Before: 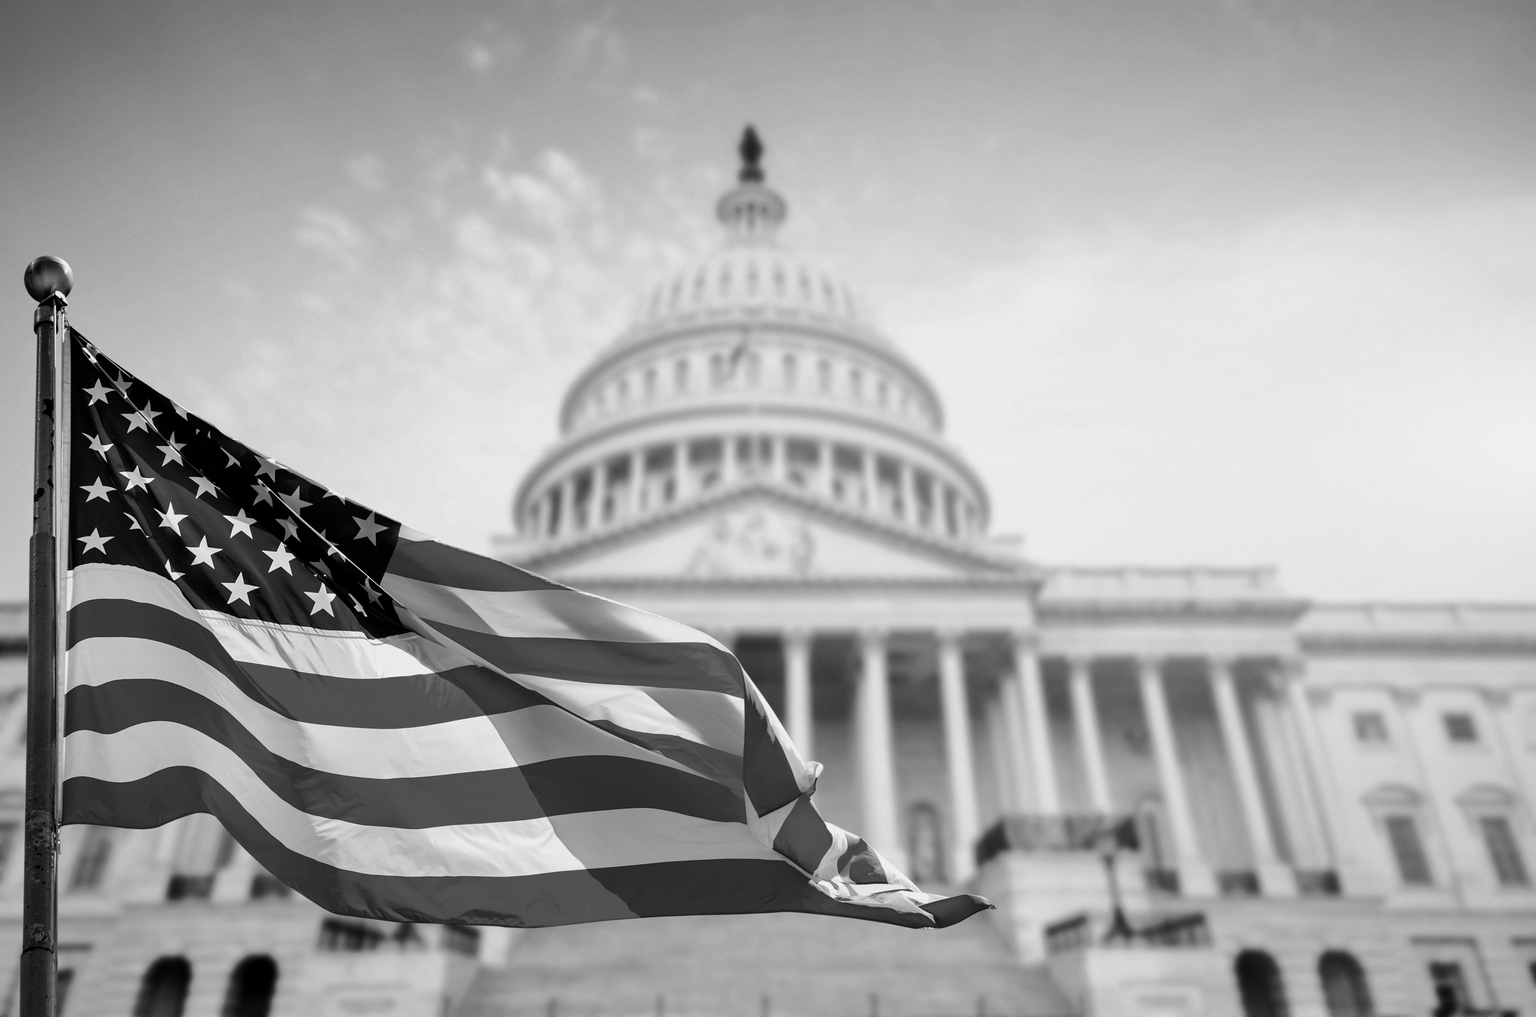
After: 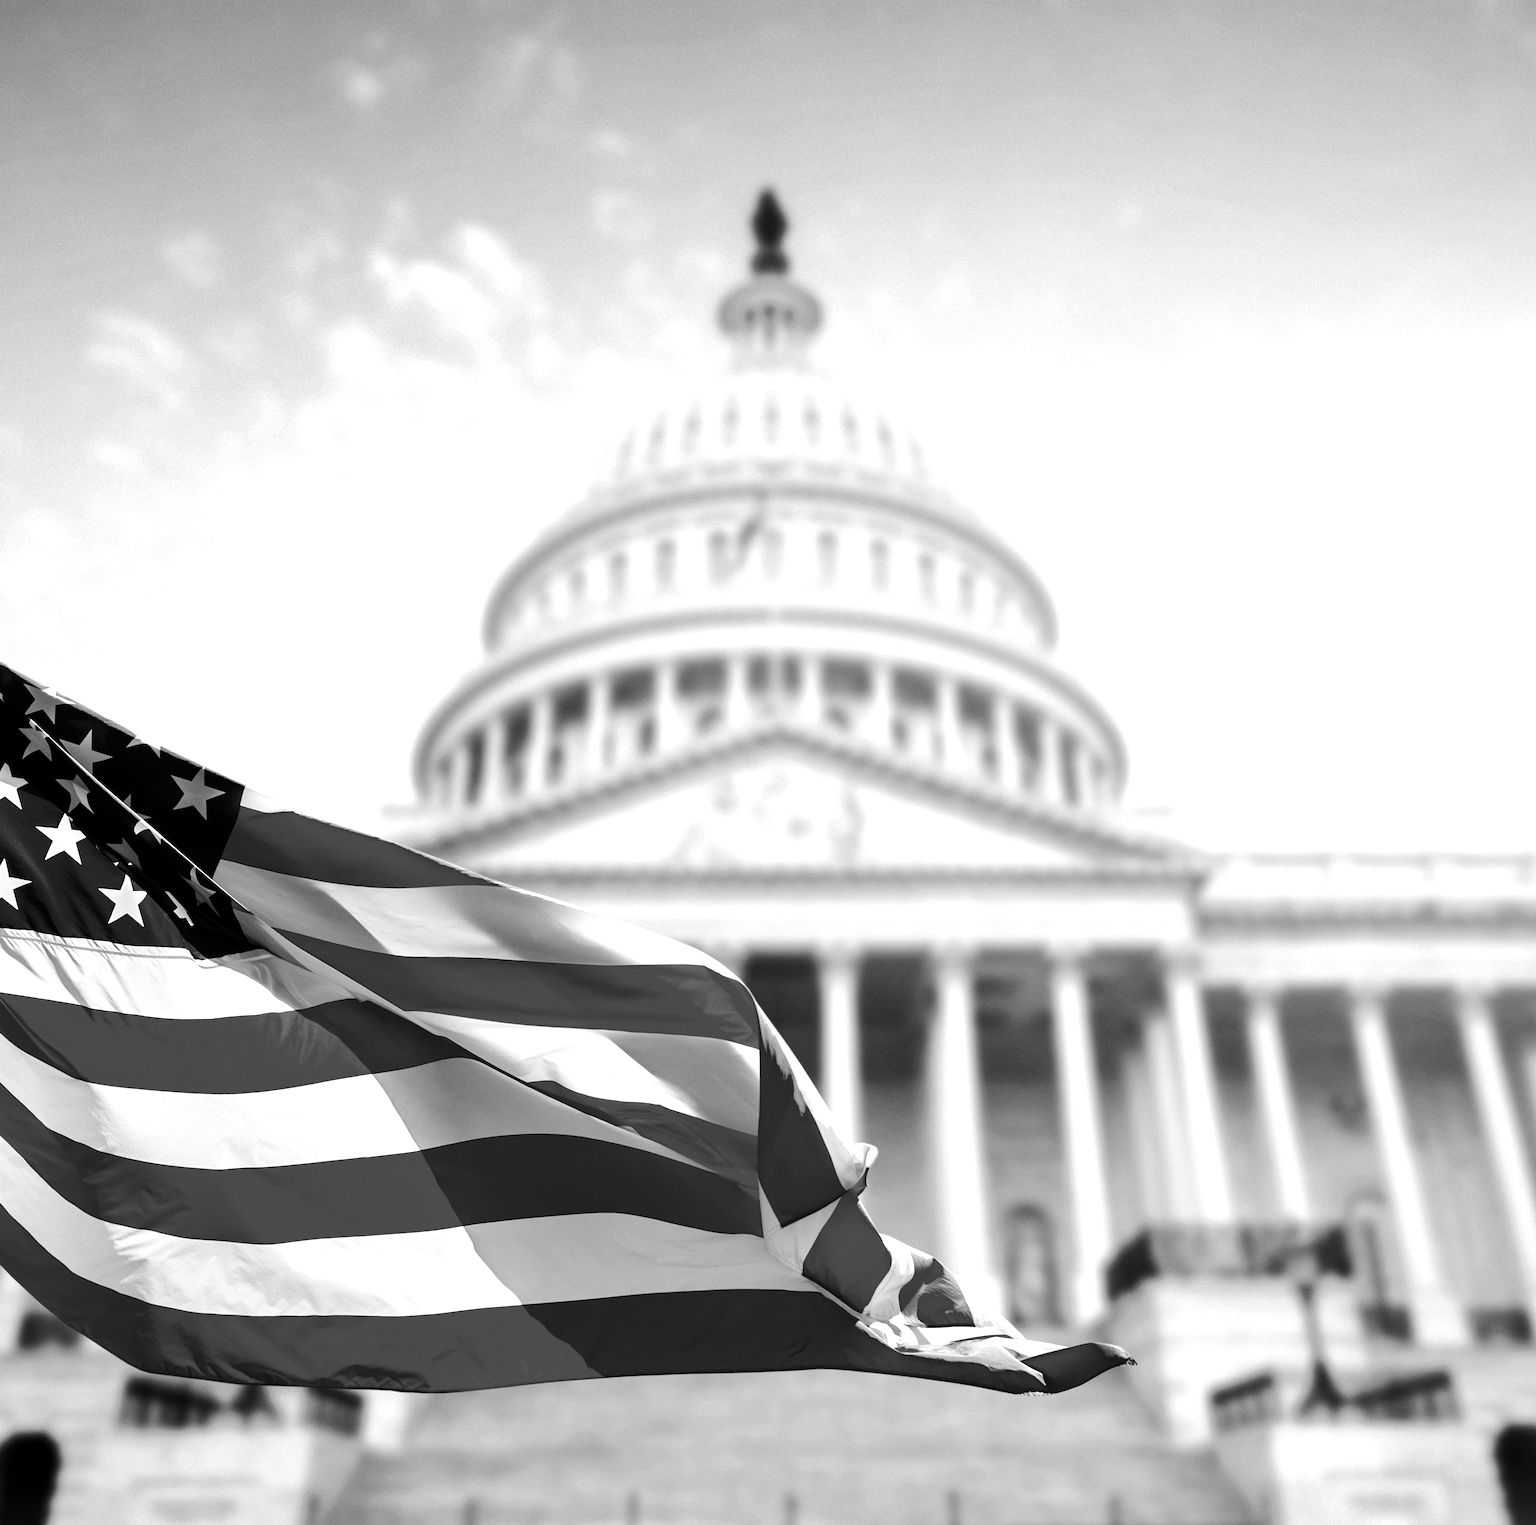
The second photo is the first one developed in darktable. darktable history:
tone equalizer: -8 EV -0.756 EV, -7 EV -0.706 EV, -6 EV -0.603 EV, -5 EV -0.419 EV, -3 EV 0.372 EV, -2 EV 0.6 EV, -1 EV 0.678 EV, +0 EV 0.727 EV, edges refinement/feathering 500, mask exposure compensation -1.57 EV, preserve details no
crop and rotate: left 15.55%, right 17.786%
